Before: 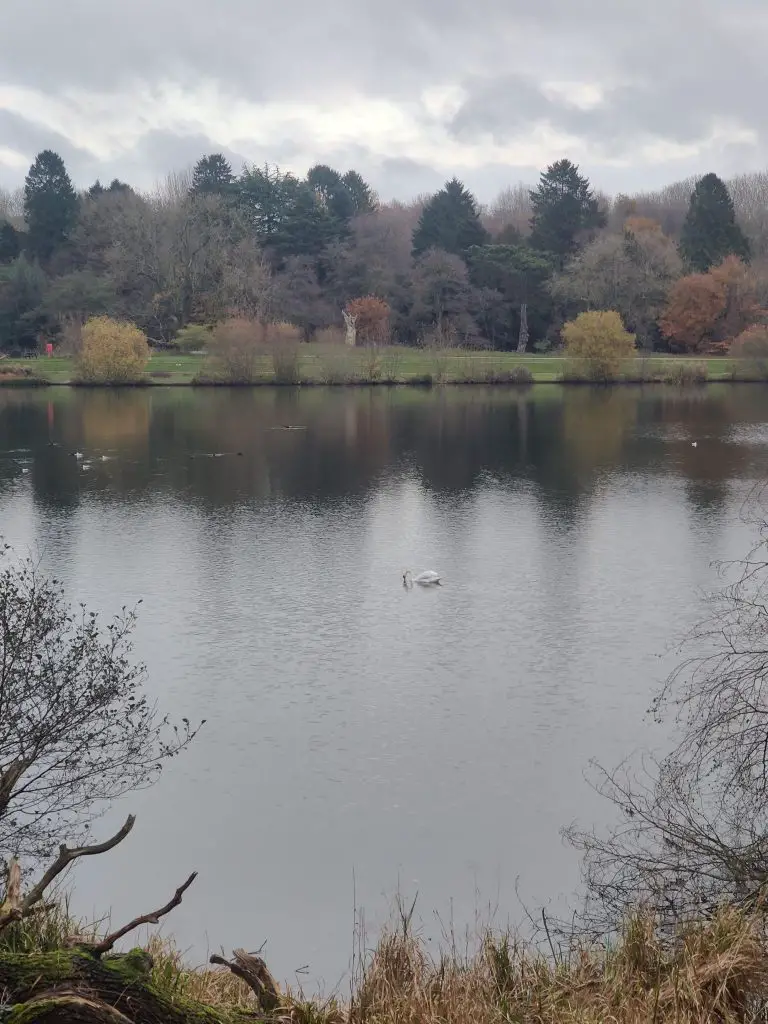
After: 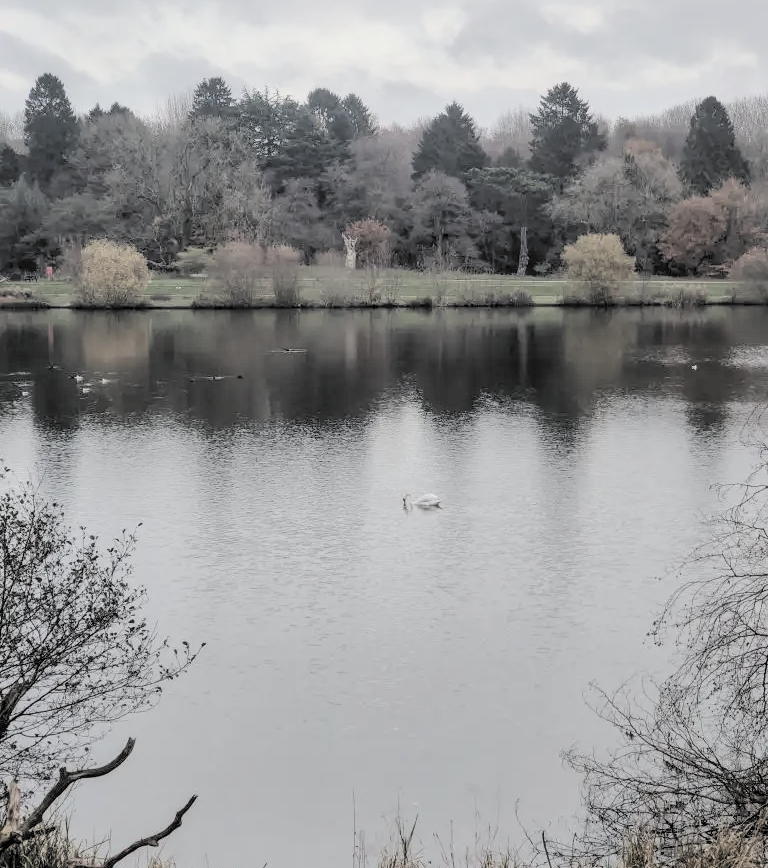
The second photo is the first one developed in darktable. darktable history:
crop: top 7.57%, bottom 7.576%
local contrast: on, module defaults
contrast brightness saturation: brightness 0.189, saturation -0.481
filmic rgb: black relative exposure -5.02 EV, white relative exposure 3.97 EV, hardness 2.89, contrast 1.3, highlights saturation mix -30.91%, color science v6 (2022), iterations of high-quality reconstruction 0
